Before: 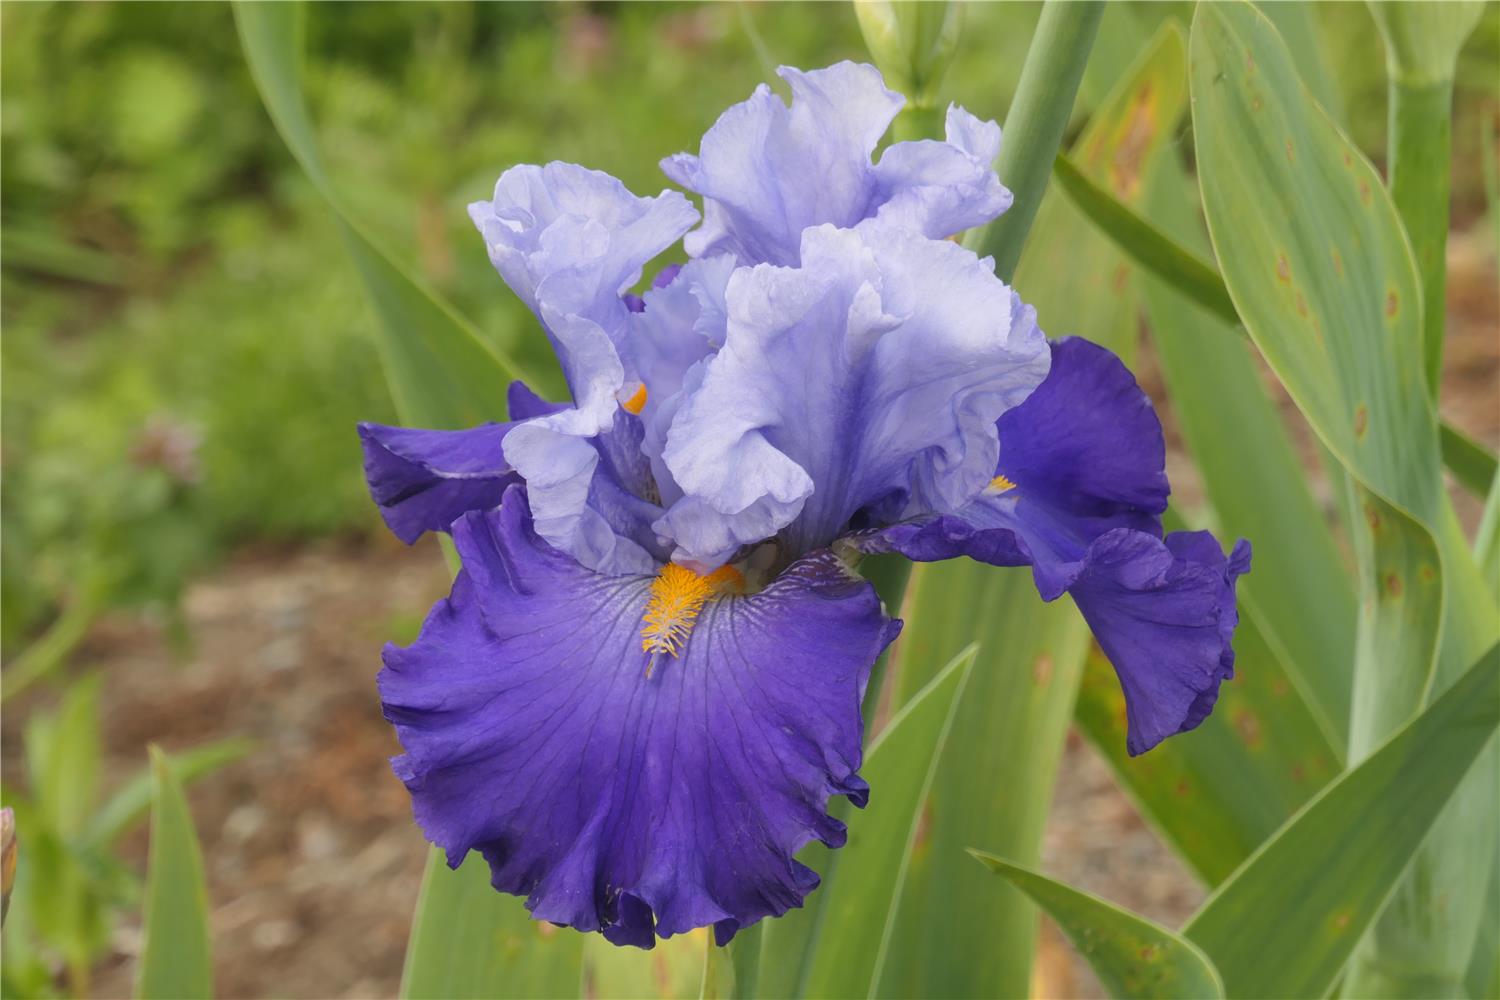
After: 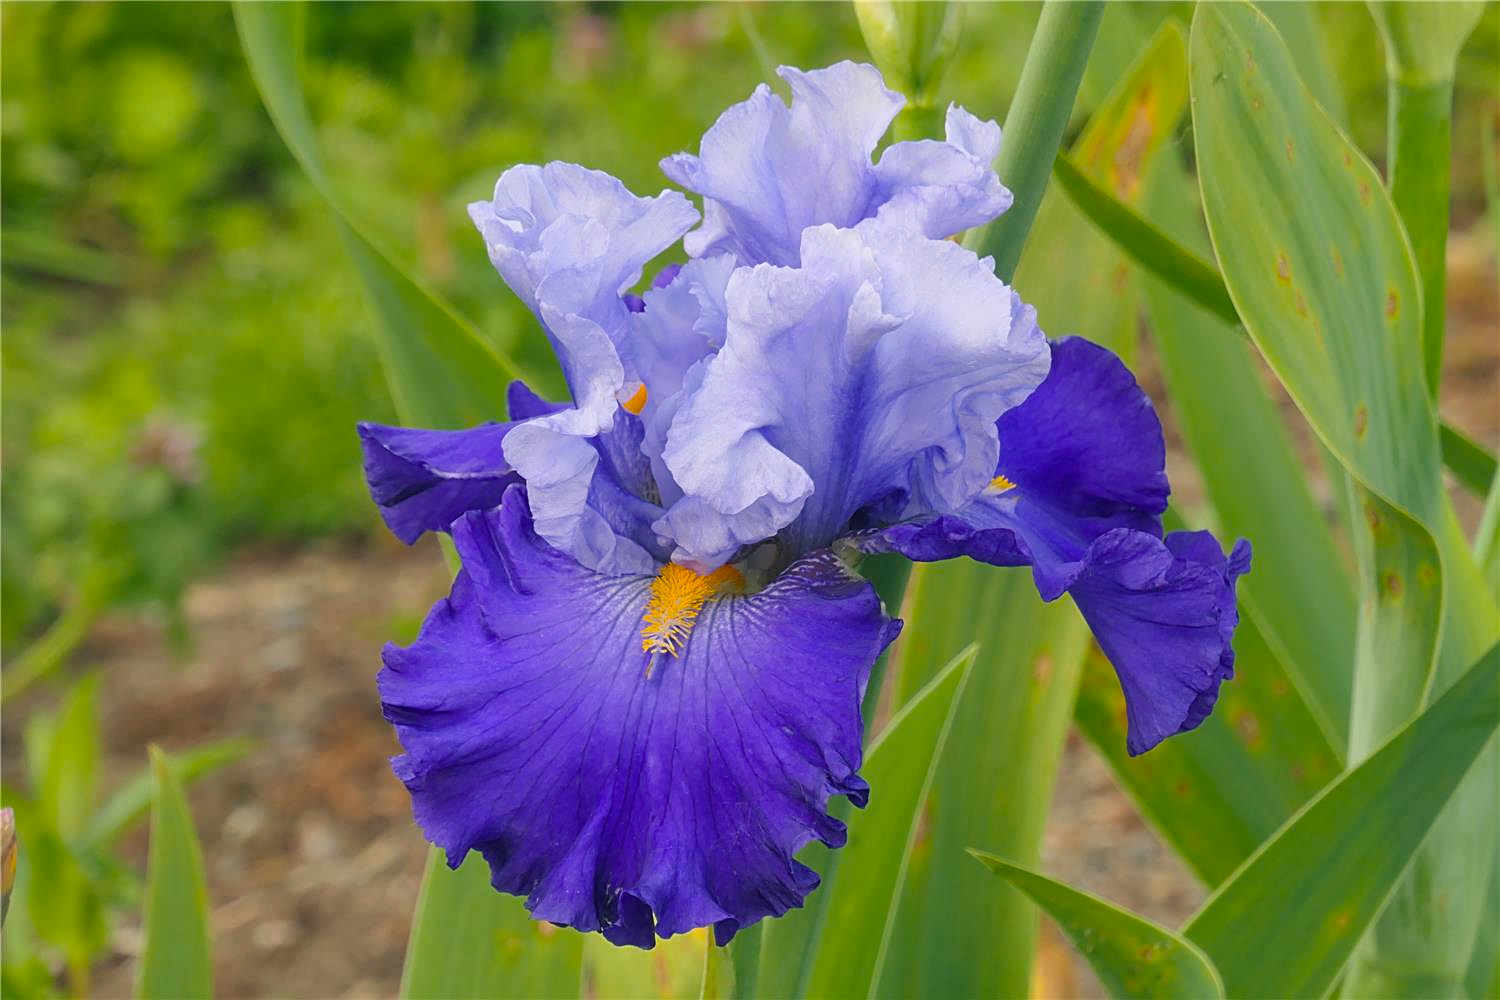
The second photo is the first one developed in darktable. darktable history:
sharpen: on, module defaults
color balance rgb: shadows lift › chroma 7.533%, shadows lift › hue 246.79°, perceptual saturation grading › global saturation 24.87%
